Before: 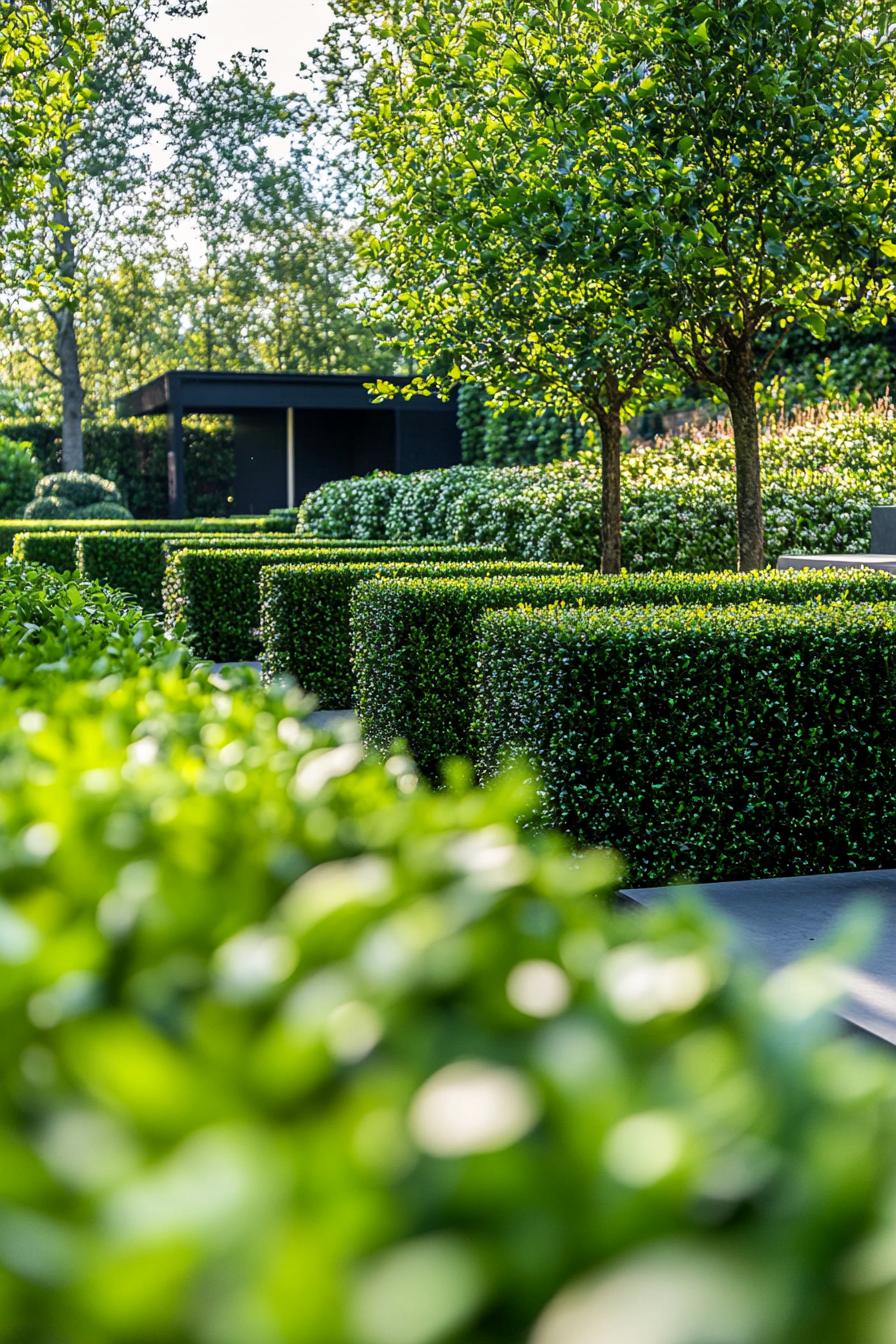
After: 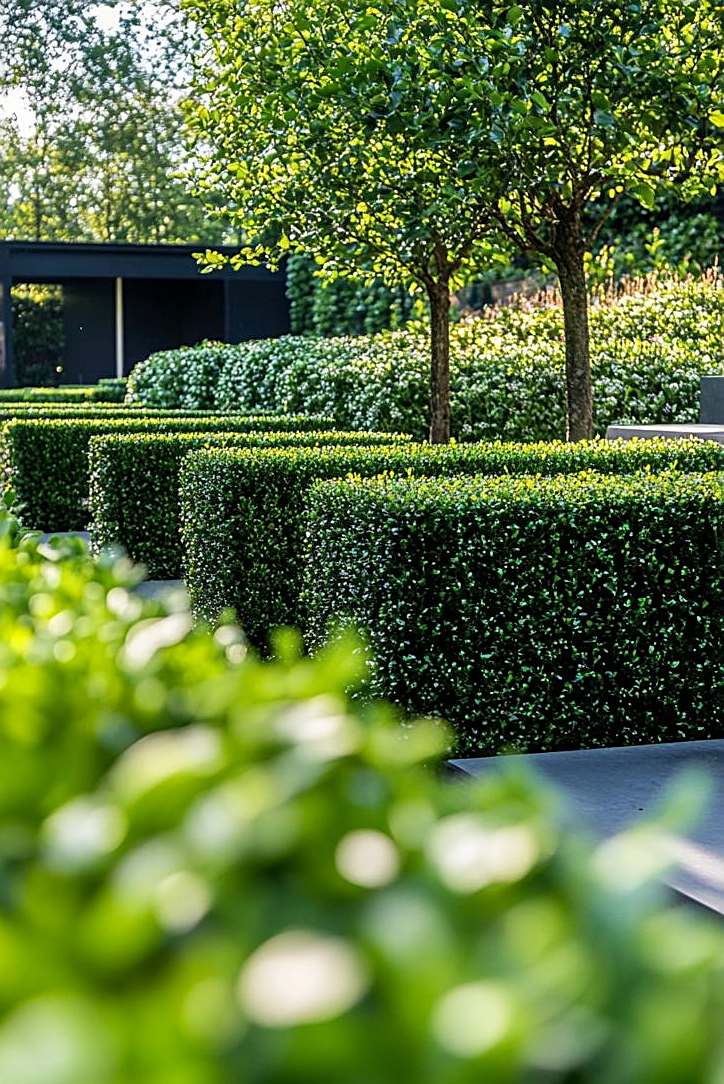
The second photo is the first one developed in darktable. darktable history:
shadows and highlights: soften with gaussian
sharpen: on, module defaults
crop: left 19.191%, top 9.676%, right 0.001%, bottom 9.615%
